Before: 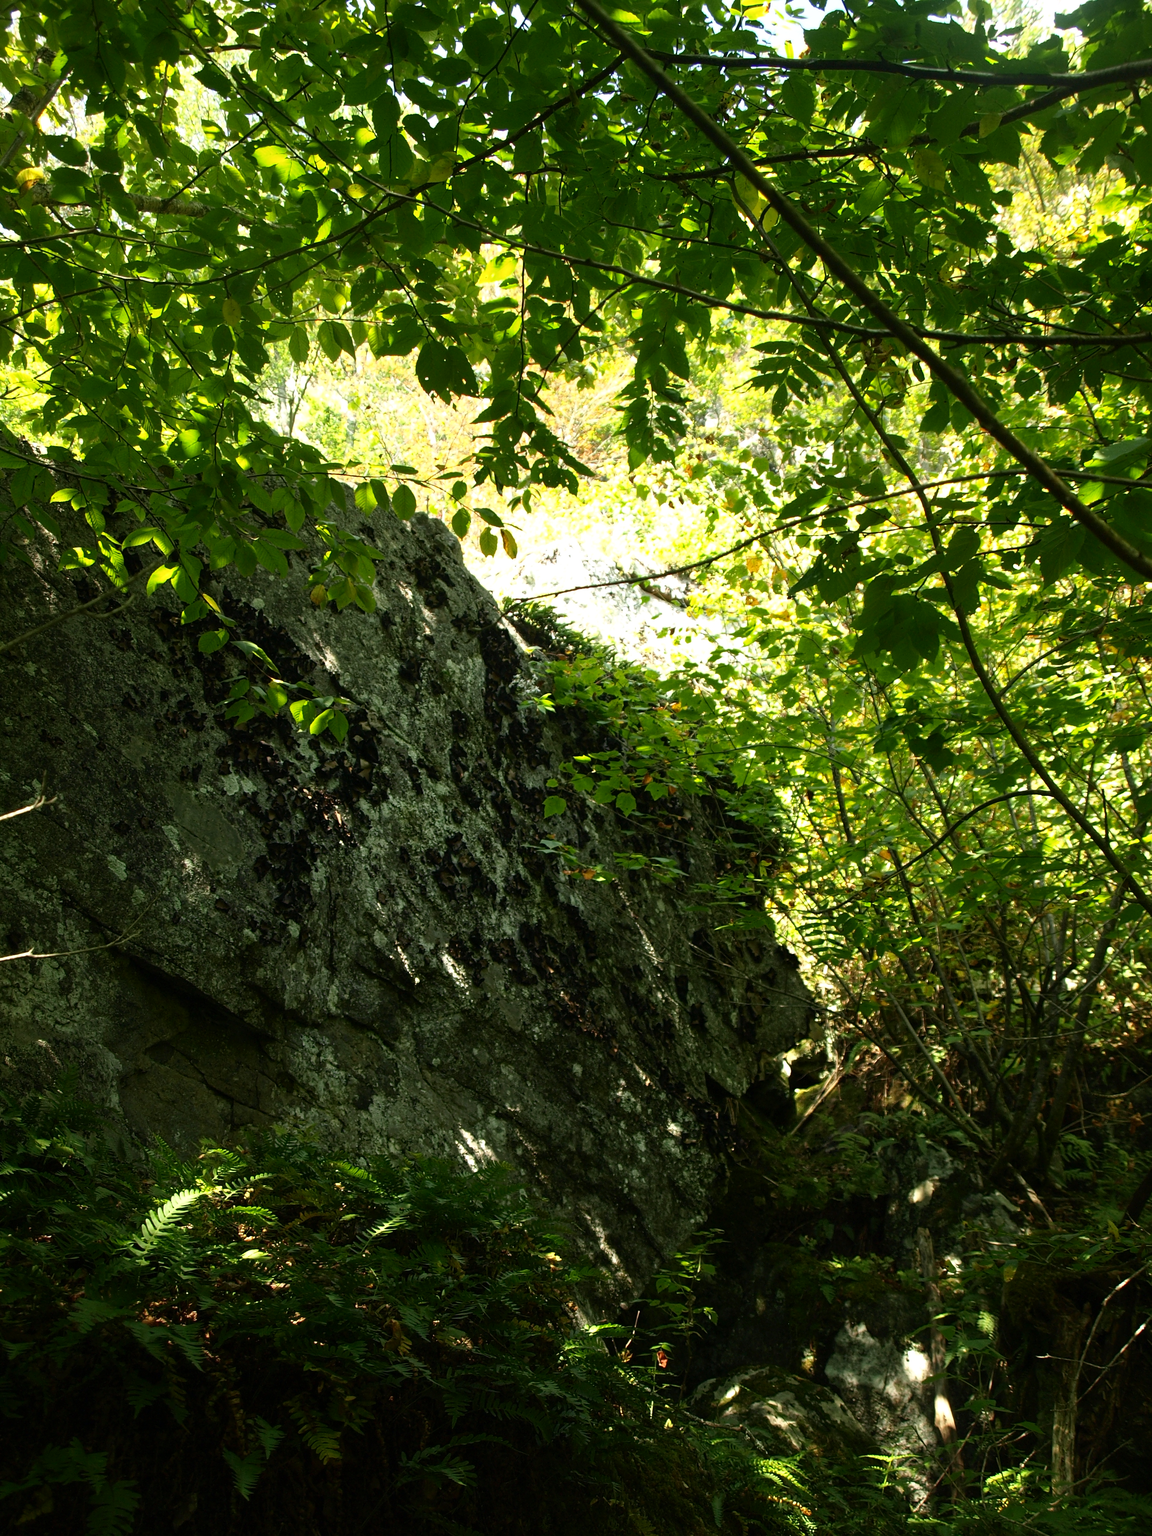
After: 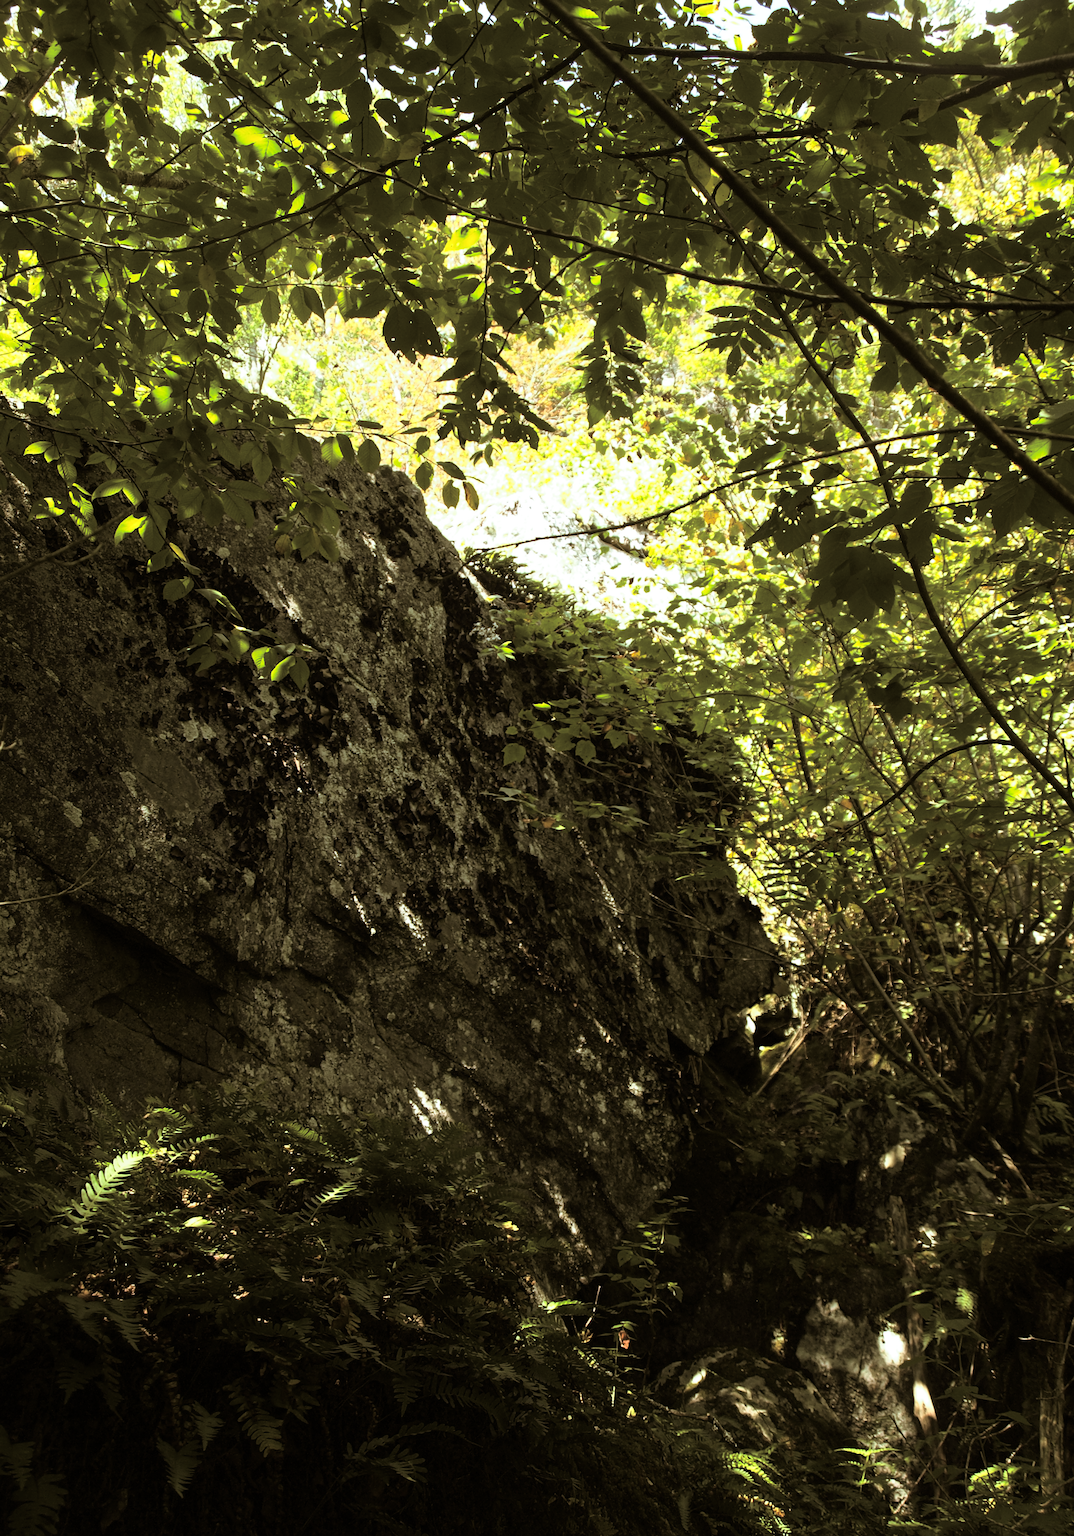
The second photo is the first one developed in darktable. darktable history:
split-toning: shadows › hue 37.98°, highlights › hue 185.58°, balance -55.261
rotate and perspective: rotation 0.215°, lens shift (vertical) -0.139, crop left 0.069, crop right 0.939, crop top 0.002, crop bottom 0.996
